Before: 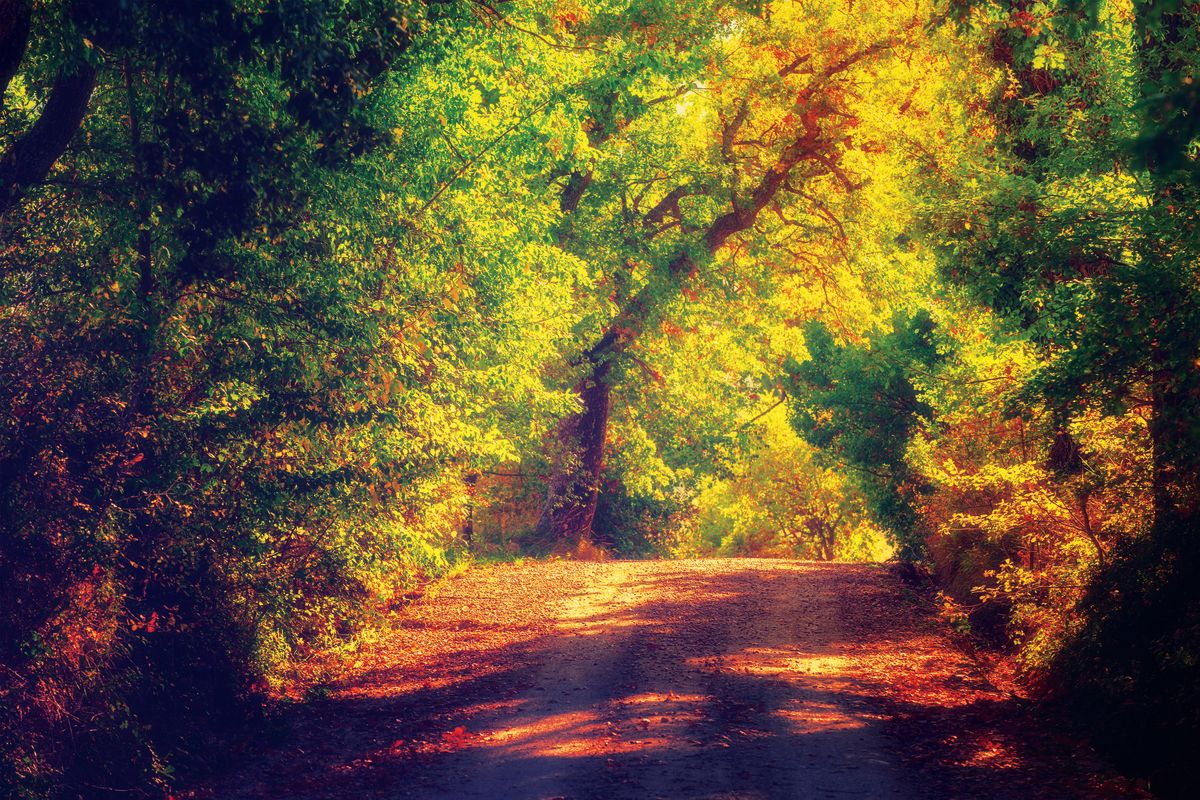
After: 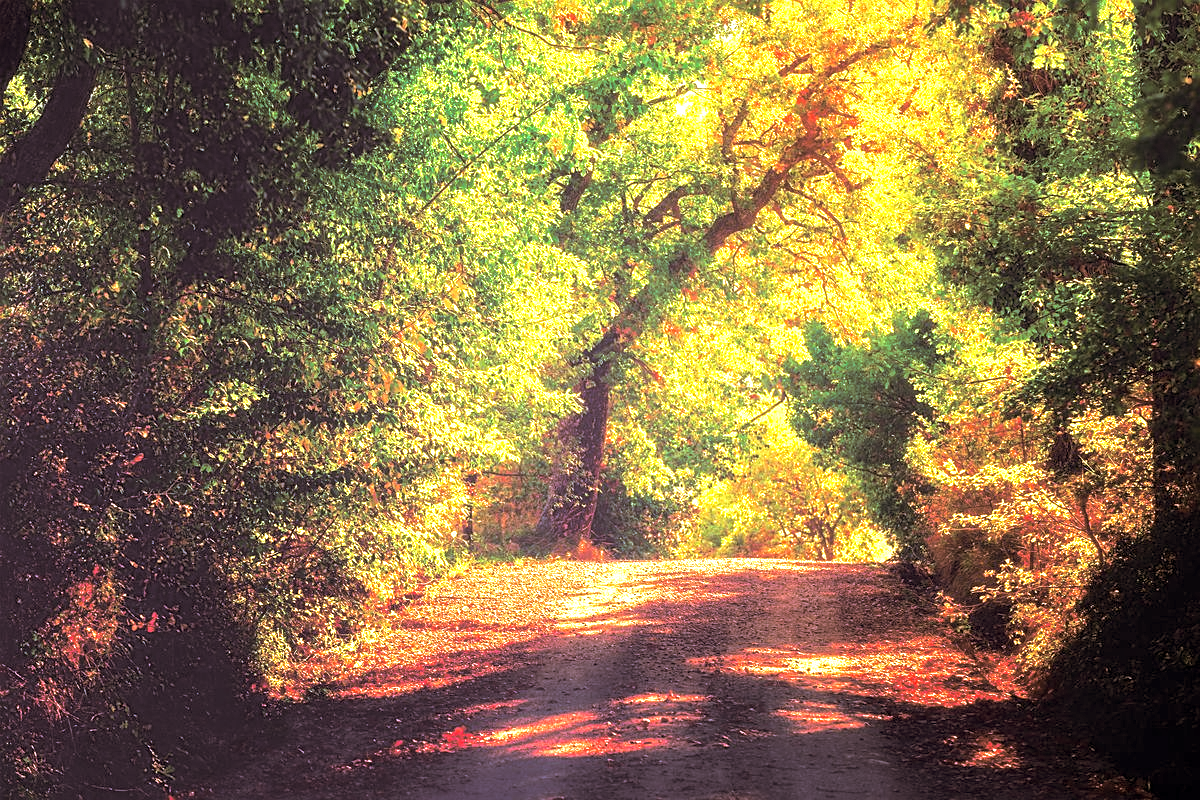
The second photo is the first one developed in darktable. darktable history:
exposure: black level correction 0.001, exposure 1 EV, compensate highlight preservation false
split-toning: shadows › hue 32.4°, shadows › saturation 0.51, highlights › hue 180°, highlights › saturation 0, balance -60.17, compress 55.19%
sharpen: radius 2.529, amount 0.323
